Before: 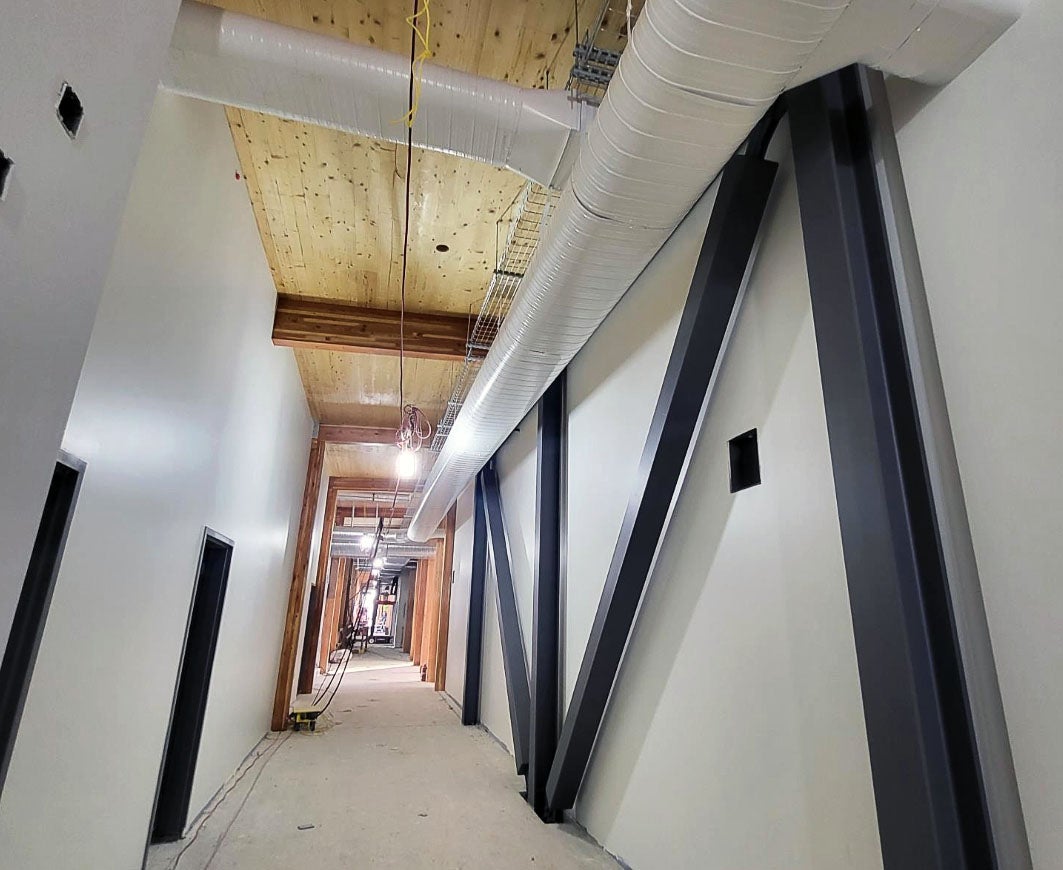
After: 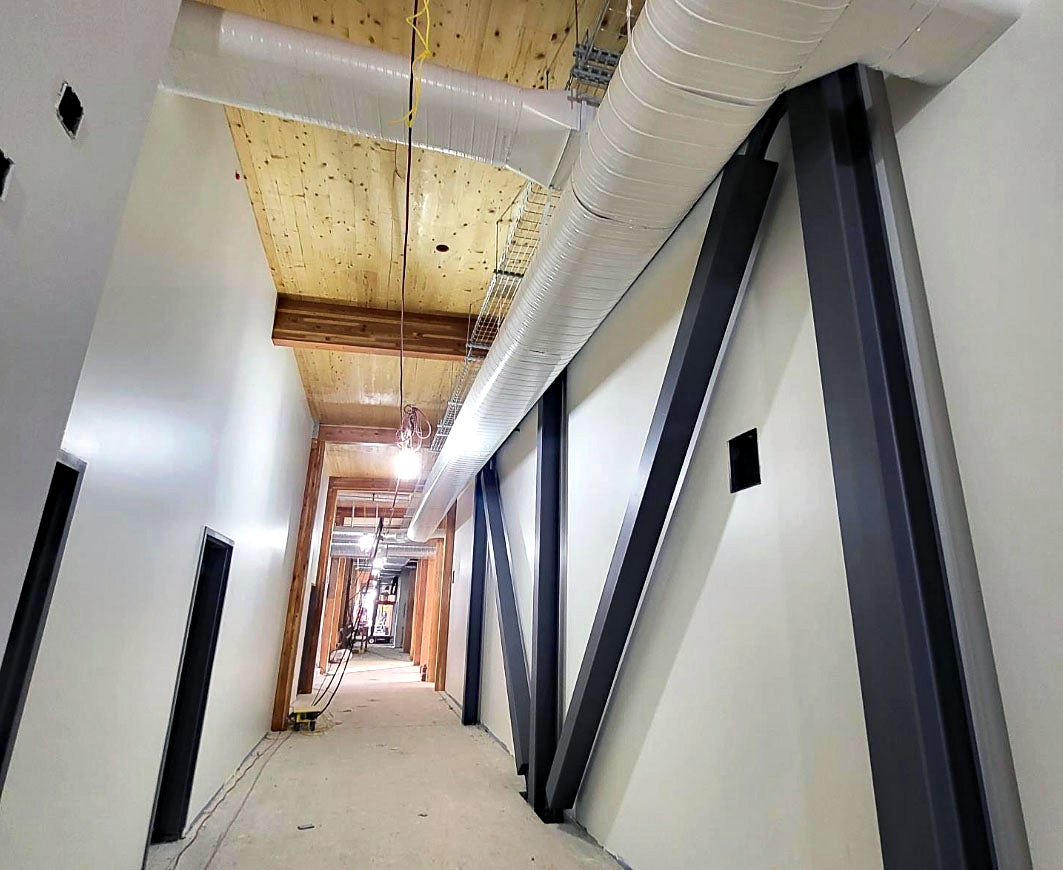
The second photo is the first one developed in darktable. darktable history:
haze removal: compatibility mode true, adaptive false
exposure: exposure 0.29 EV, compensate highlight preservation false
